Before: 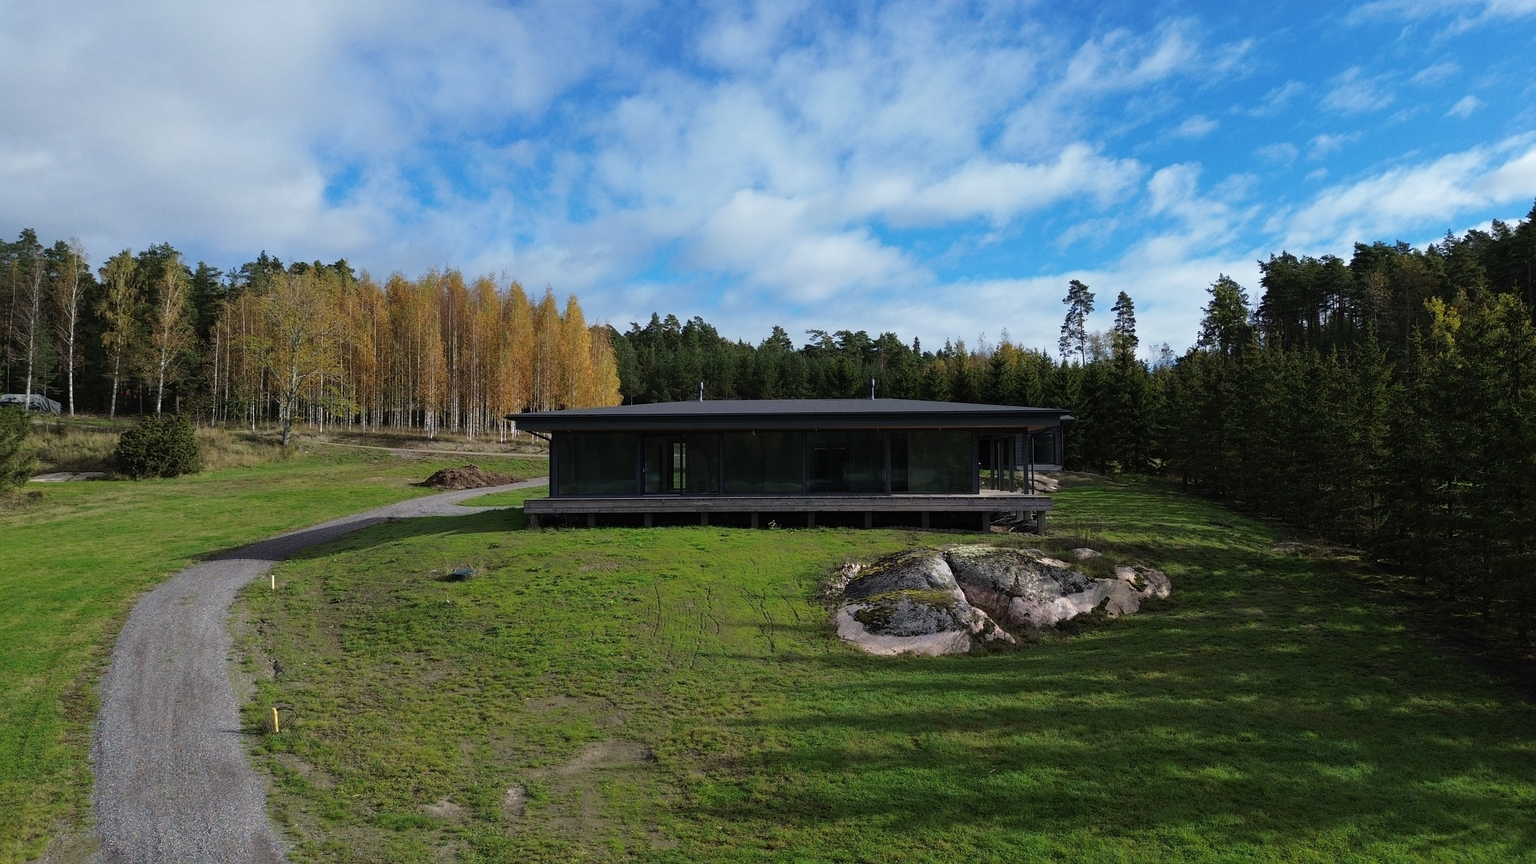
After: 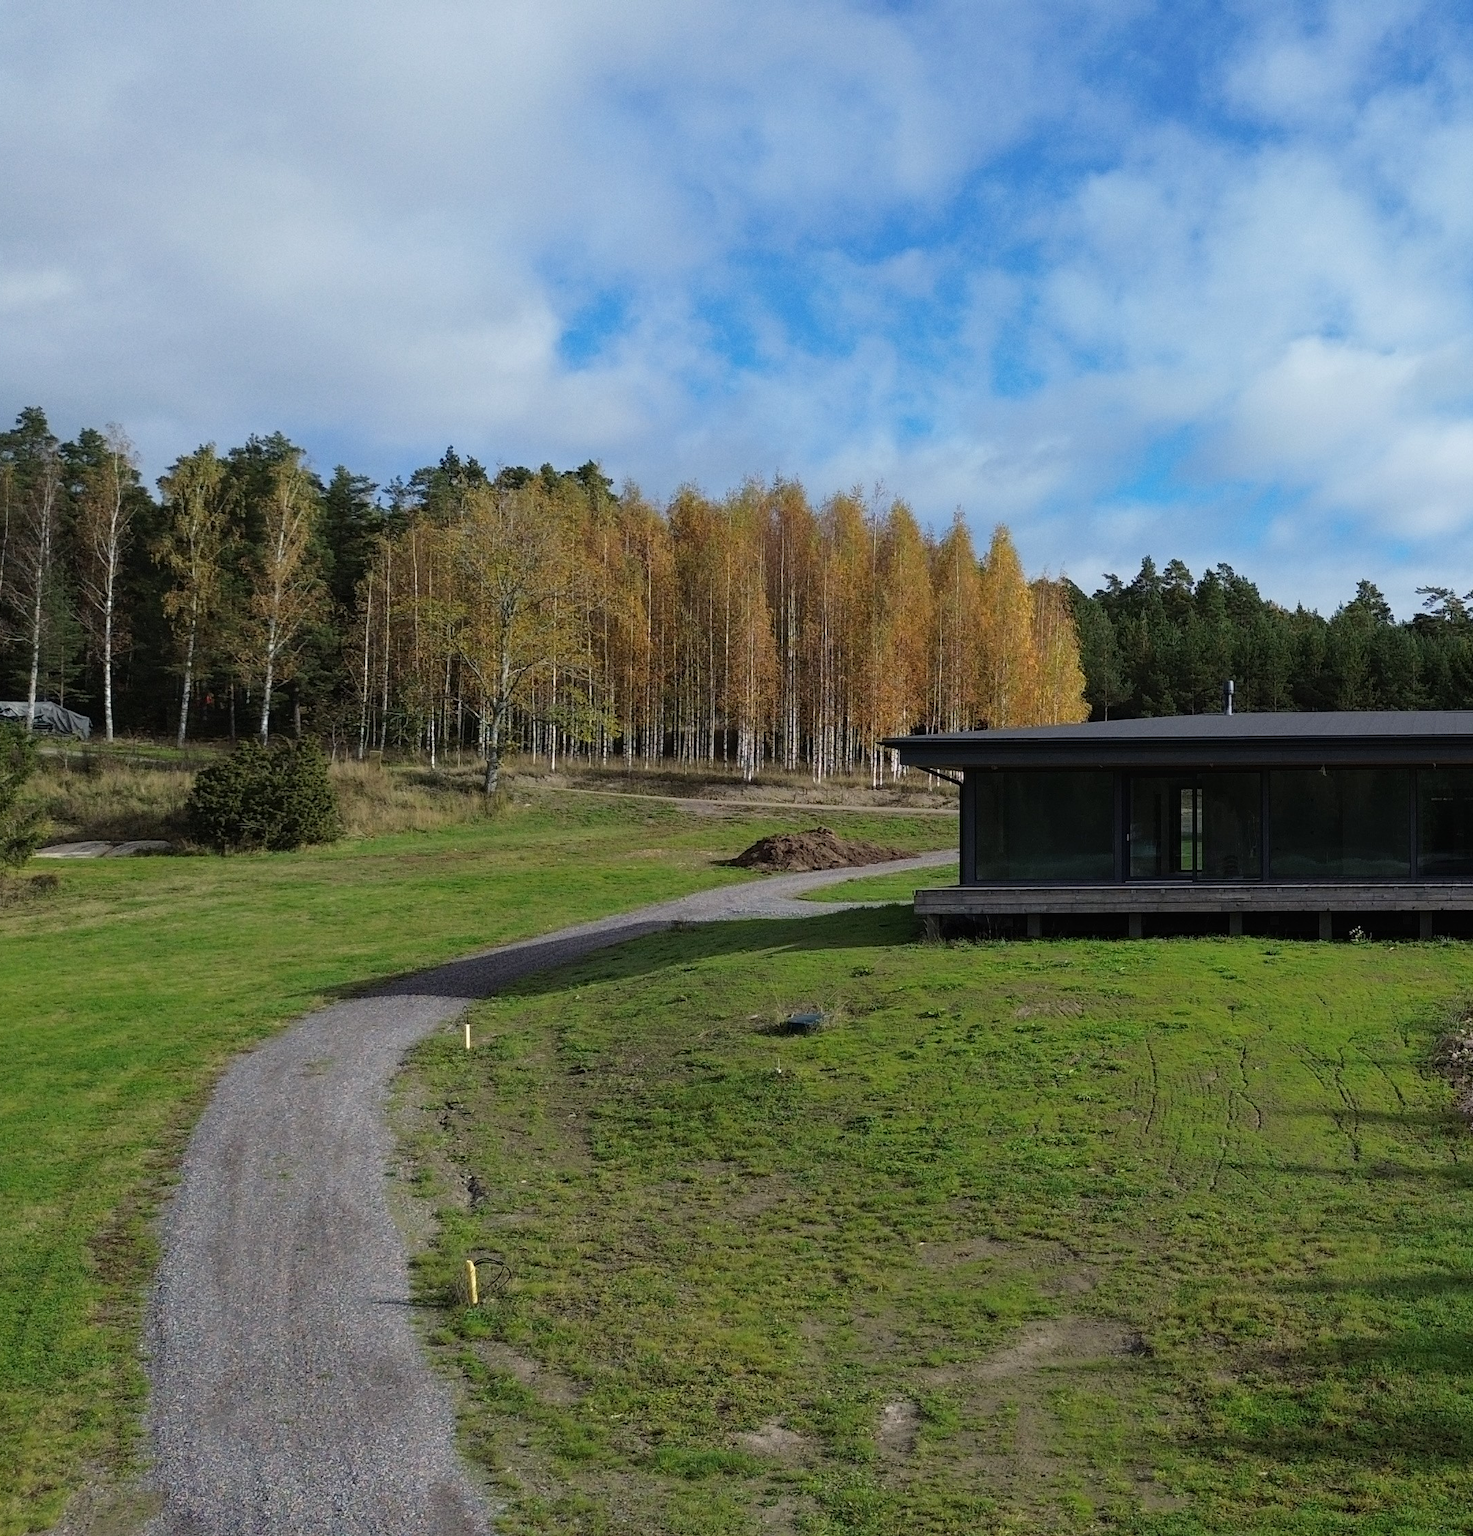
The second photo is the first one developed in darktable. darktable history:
crop: left 0.696%, right 45.413%, bottom 0.091%
